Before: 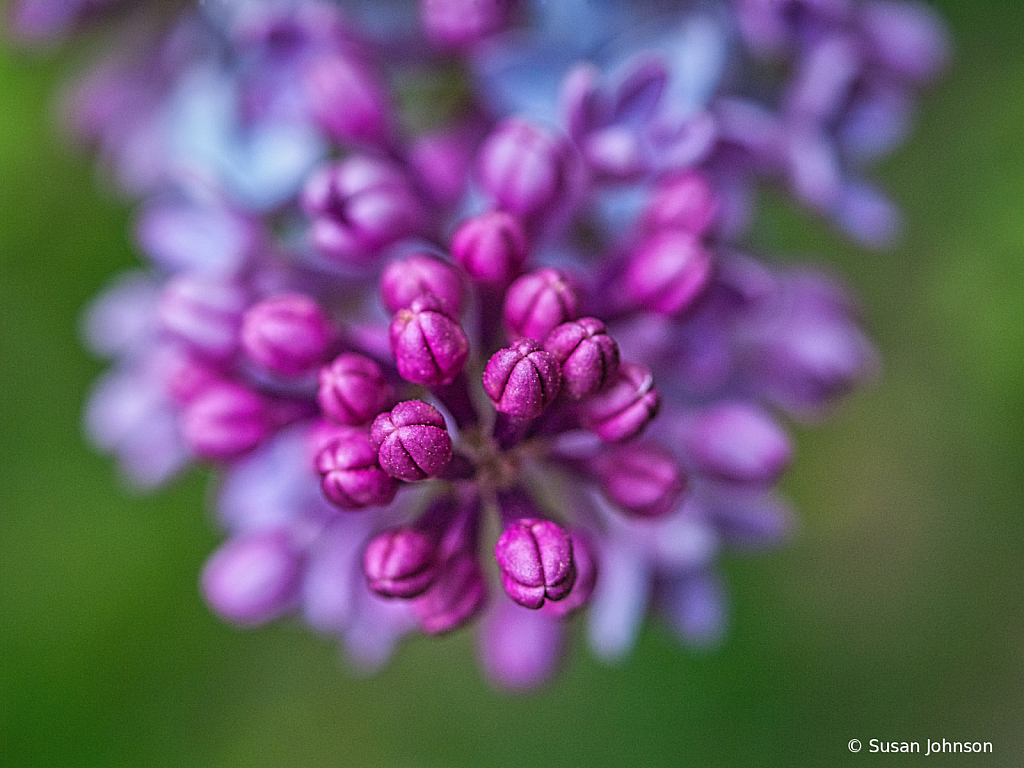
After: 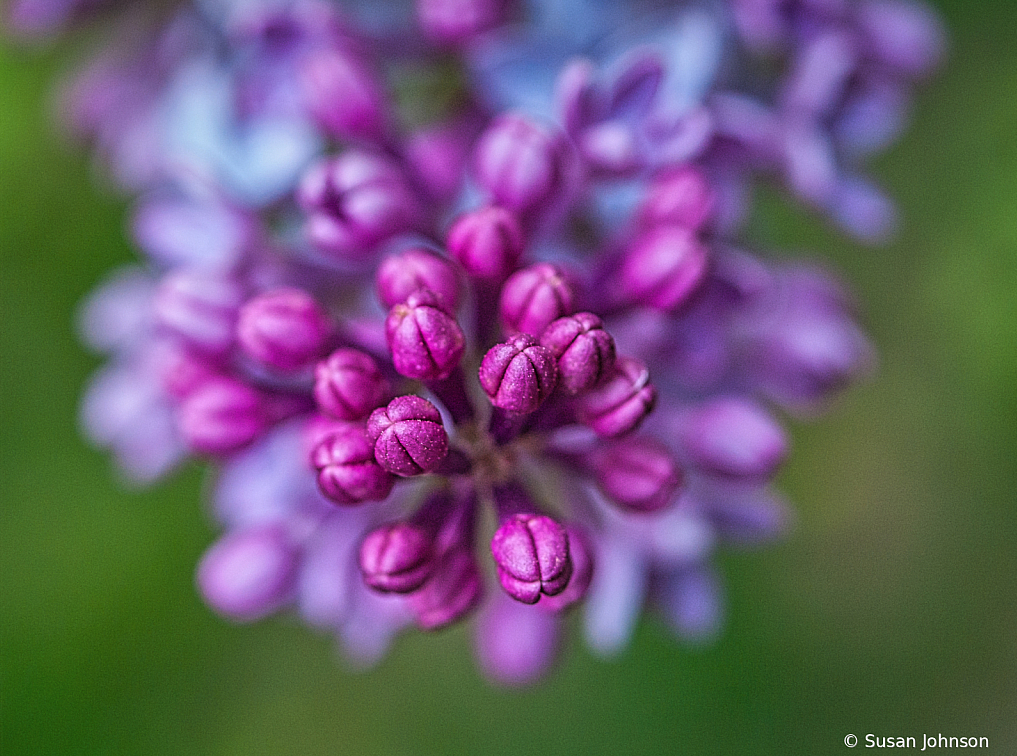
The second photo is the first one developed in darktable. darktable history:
crop: left 0.444%, top 0.745%, right 0.203%, bottom 0.689%
